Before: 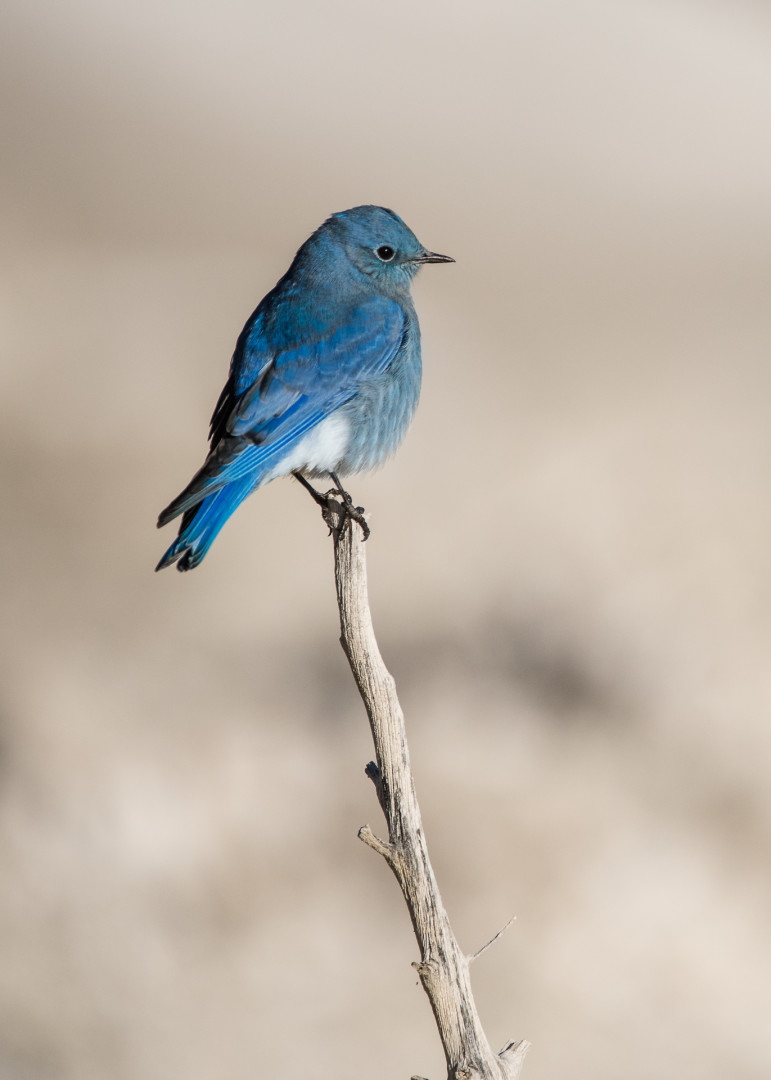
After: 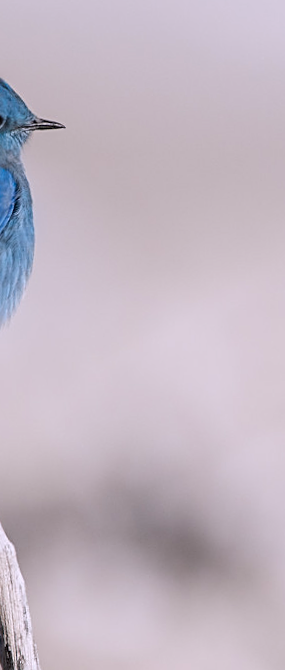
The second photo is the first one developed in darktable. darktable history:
crop and rotate: left 49.936%, top 10.094%, right 13.136%, bottom 24.256%
color calibration: illuminant as shot in camera, x 0.363, y 0.385, temperature 4528.04 K
sharpen: on, module defaults
rotate and perspective: rotation -1.42°, crop left 0.016, crop right 0.984, crop top 0.035, crop bottom 0.965
